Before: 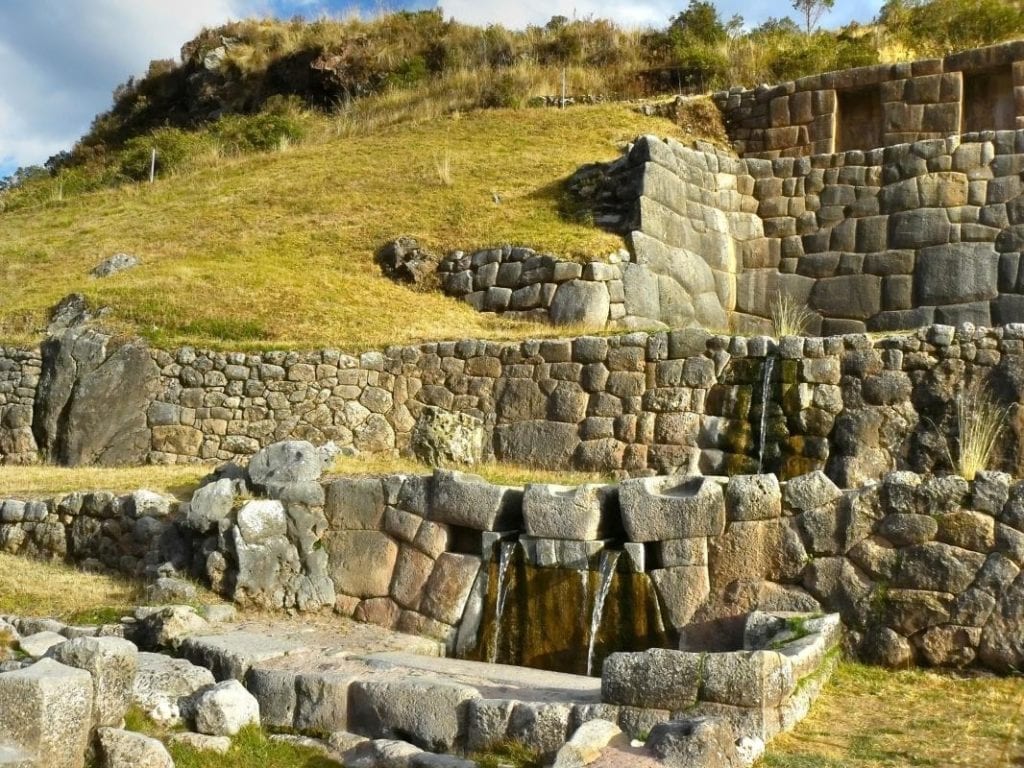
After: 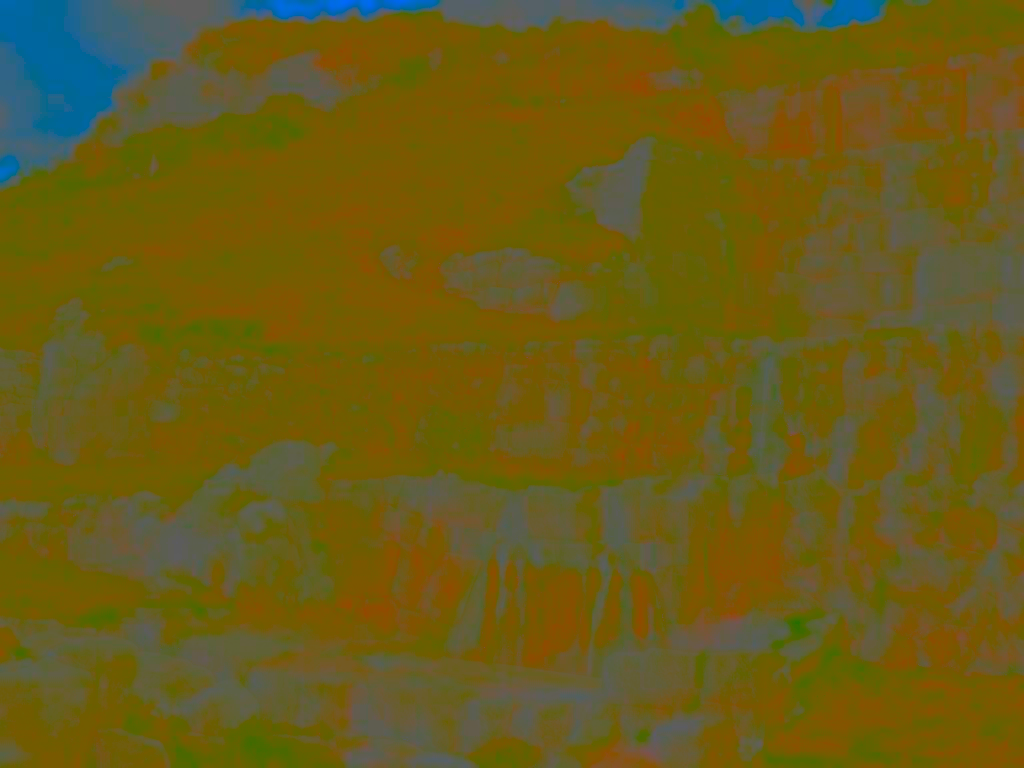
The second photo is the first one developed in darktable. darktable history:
contrast brightness saturation: contrast -0.99, brightness -0.17, saturation 0.75
exposure: black level correction 0, exposure 1.2 EV, compensate exposure bias true, compensate highlight preservation false
